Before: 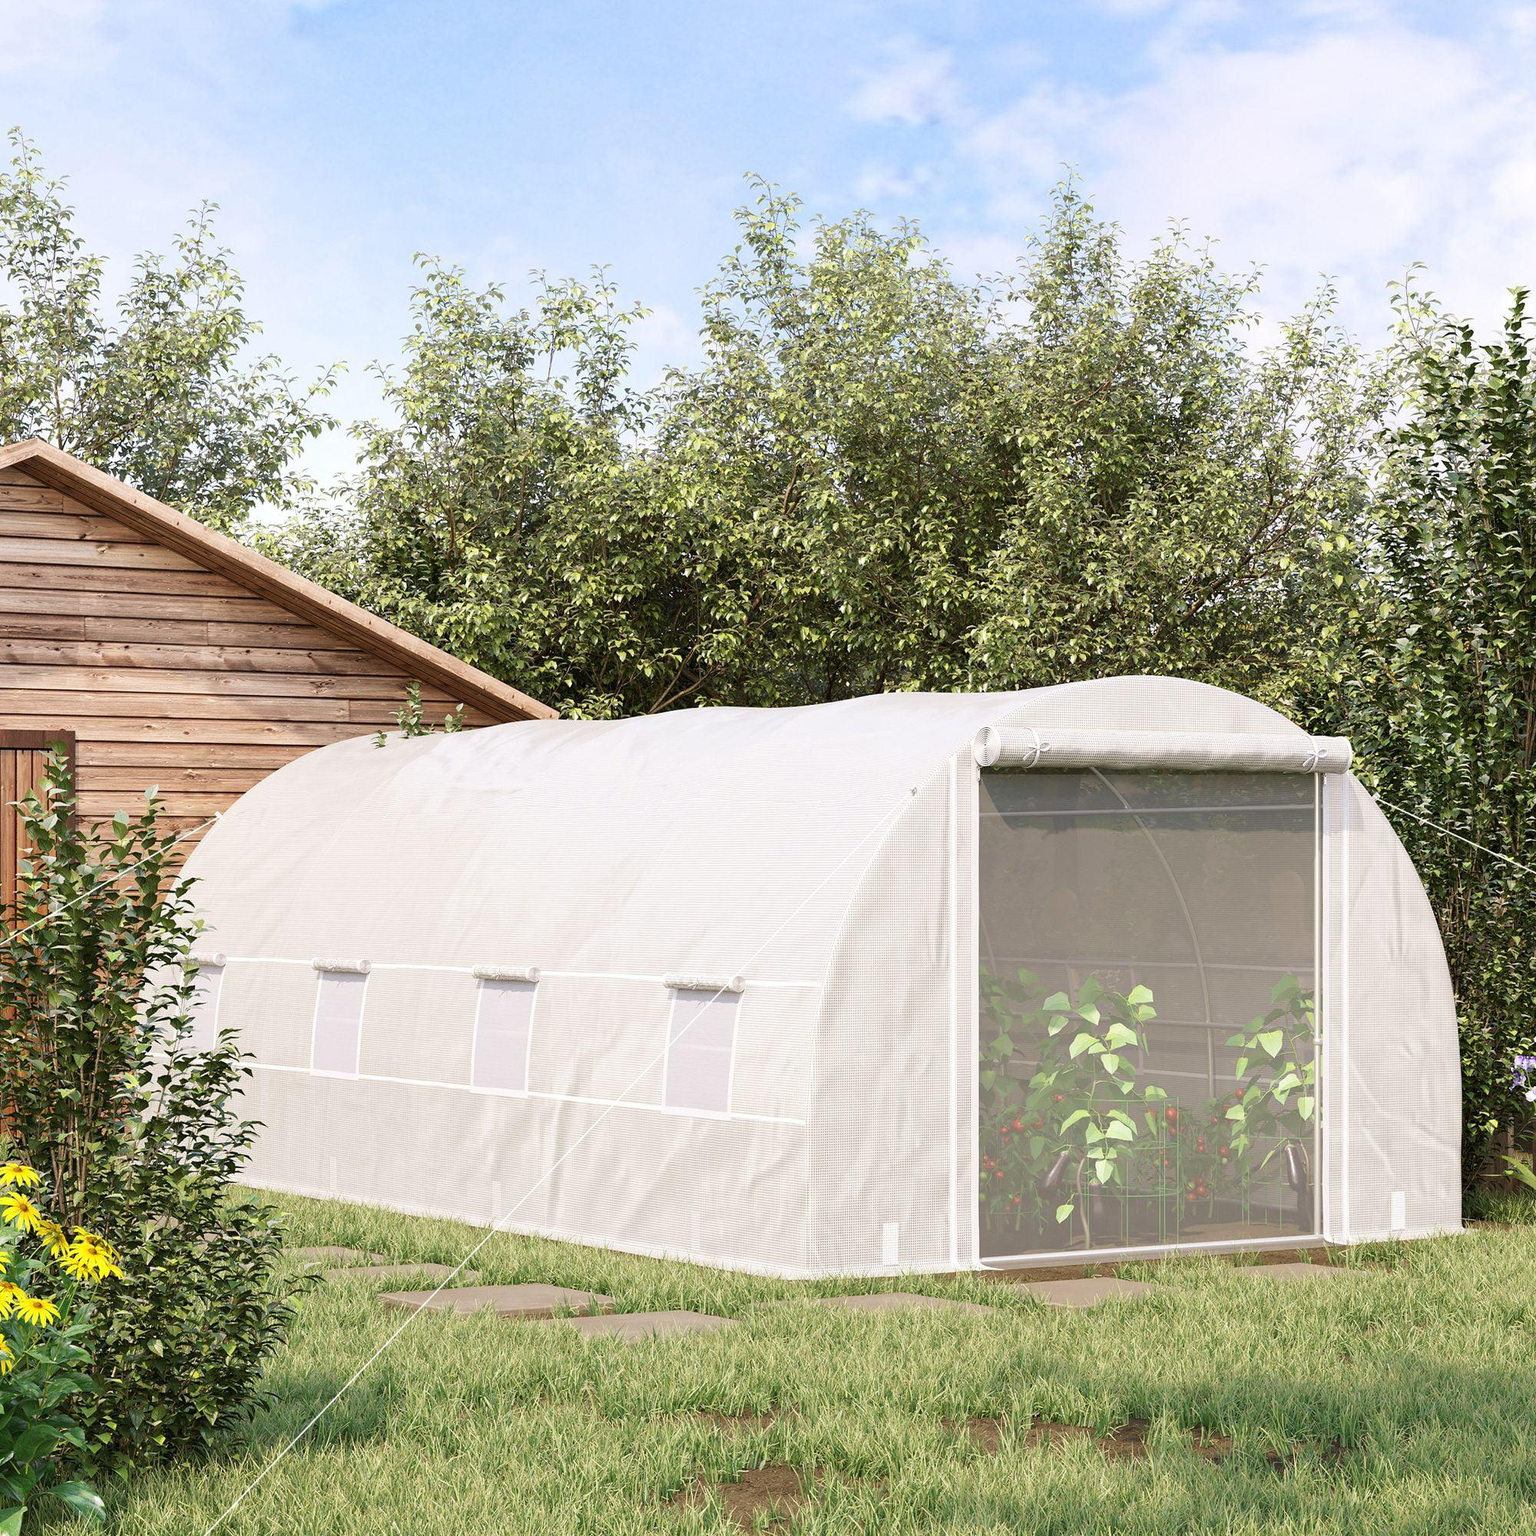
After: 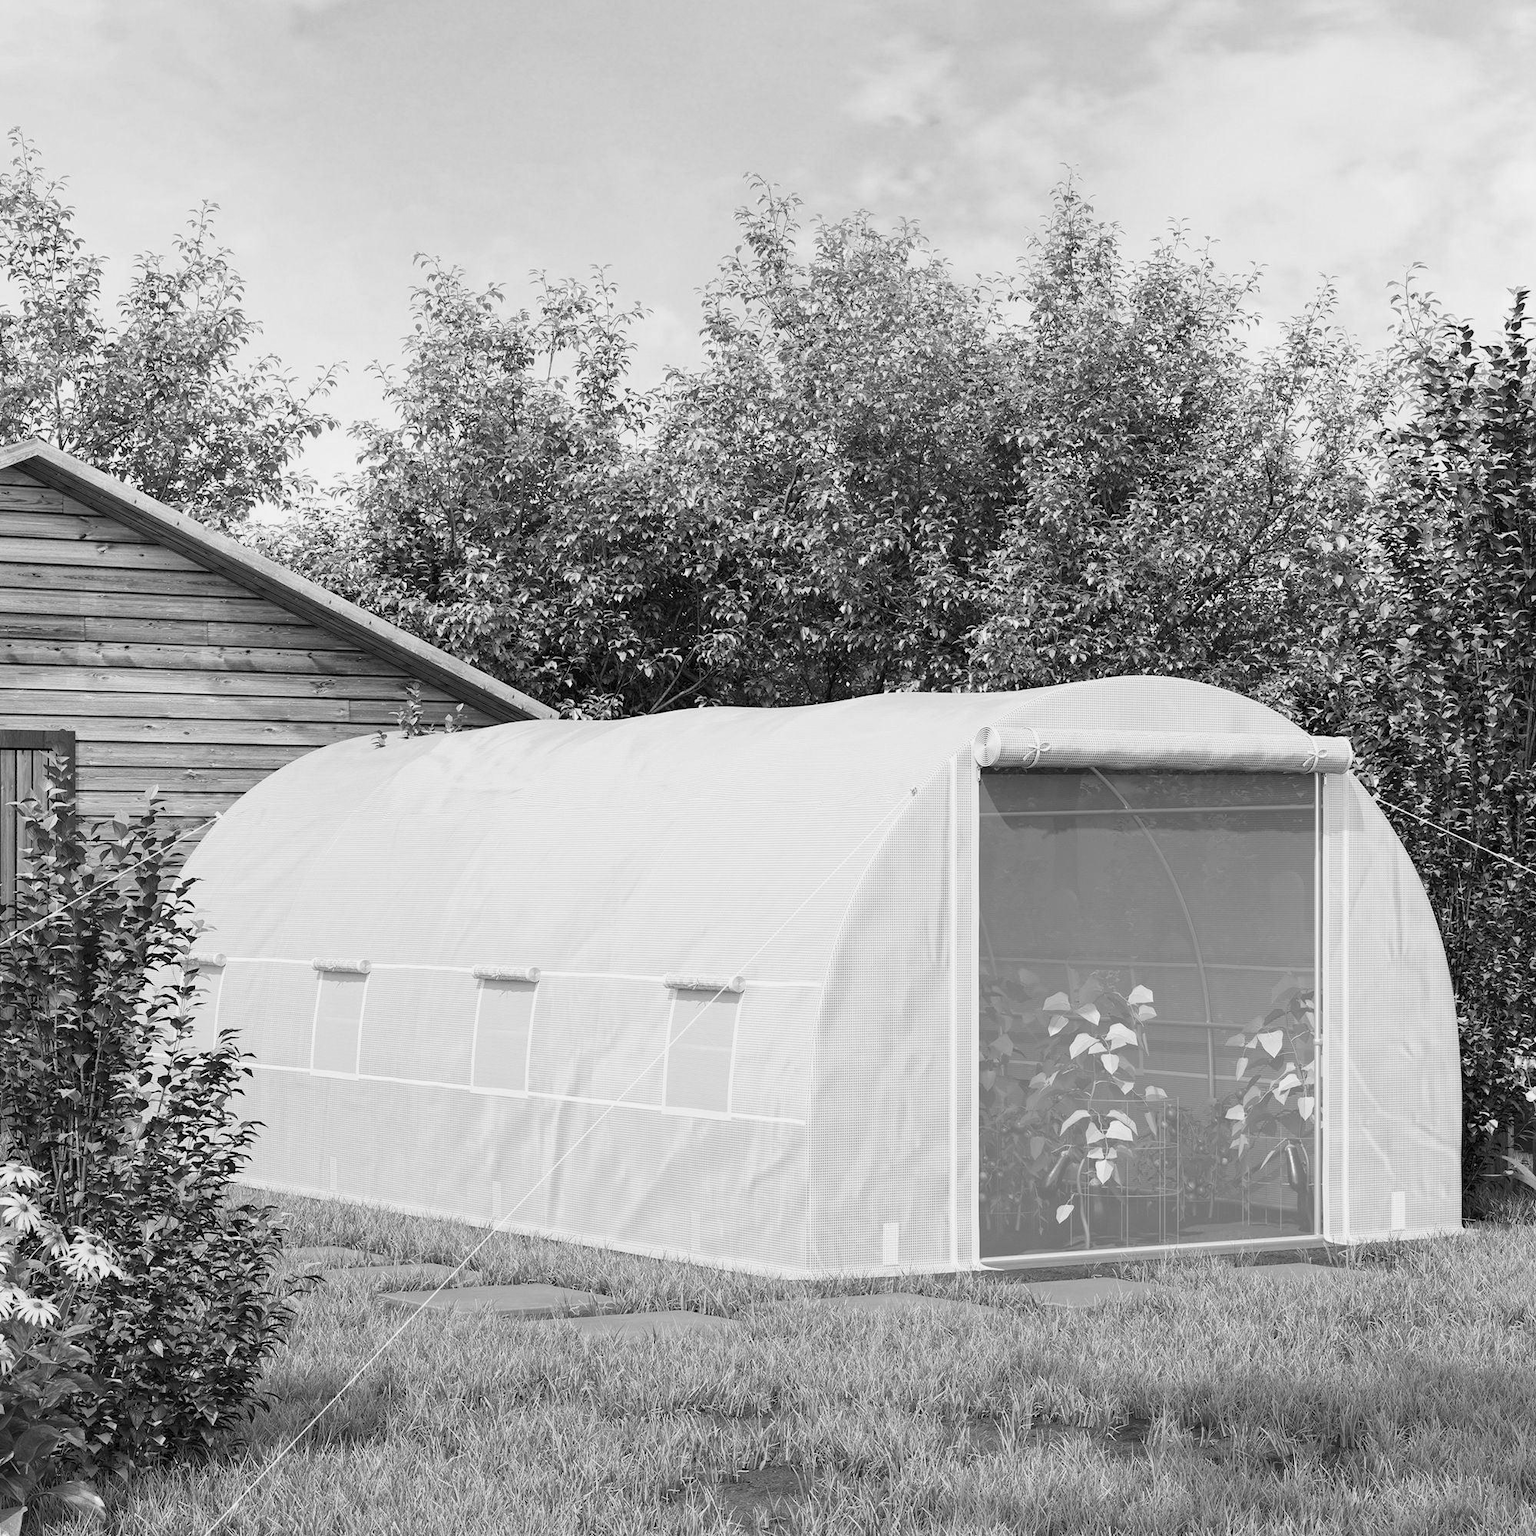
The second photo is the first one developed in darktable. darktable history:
color zones: curves: ch1 [(0, -0.014) (0.143, -0.013) (0.286, -0.013) (0.429, -0.016) (0.571, -0.019) (0.714, -0.015) (0.857, 0.002) (1, -0.014)]
exposure: exposure -0.18 EV, compensate exposure bias true, compensate highlight preservation false
